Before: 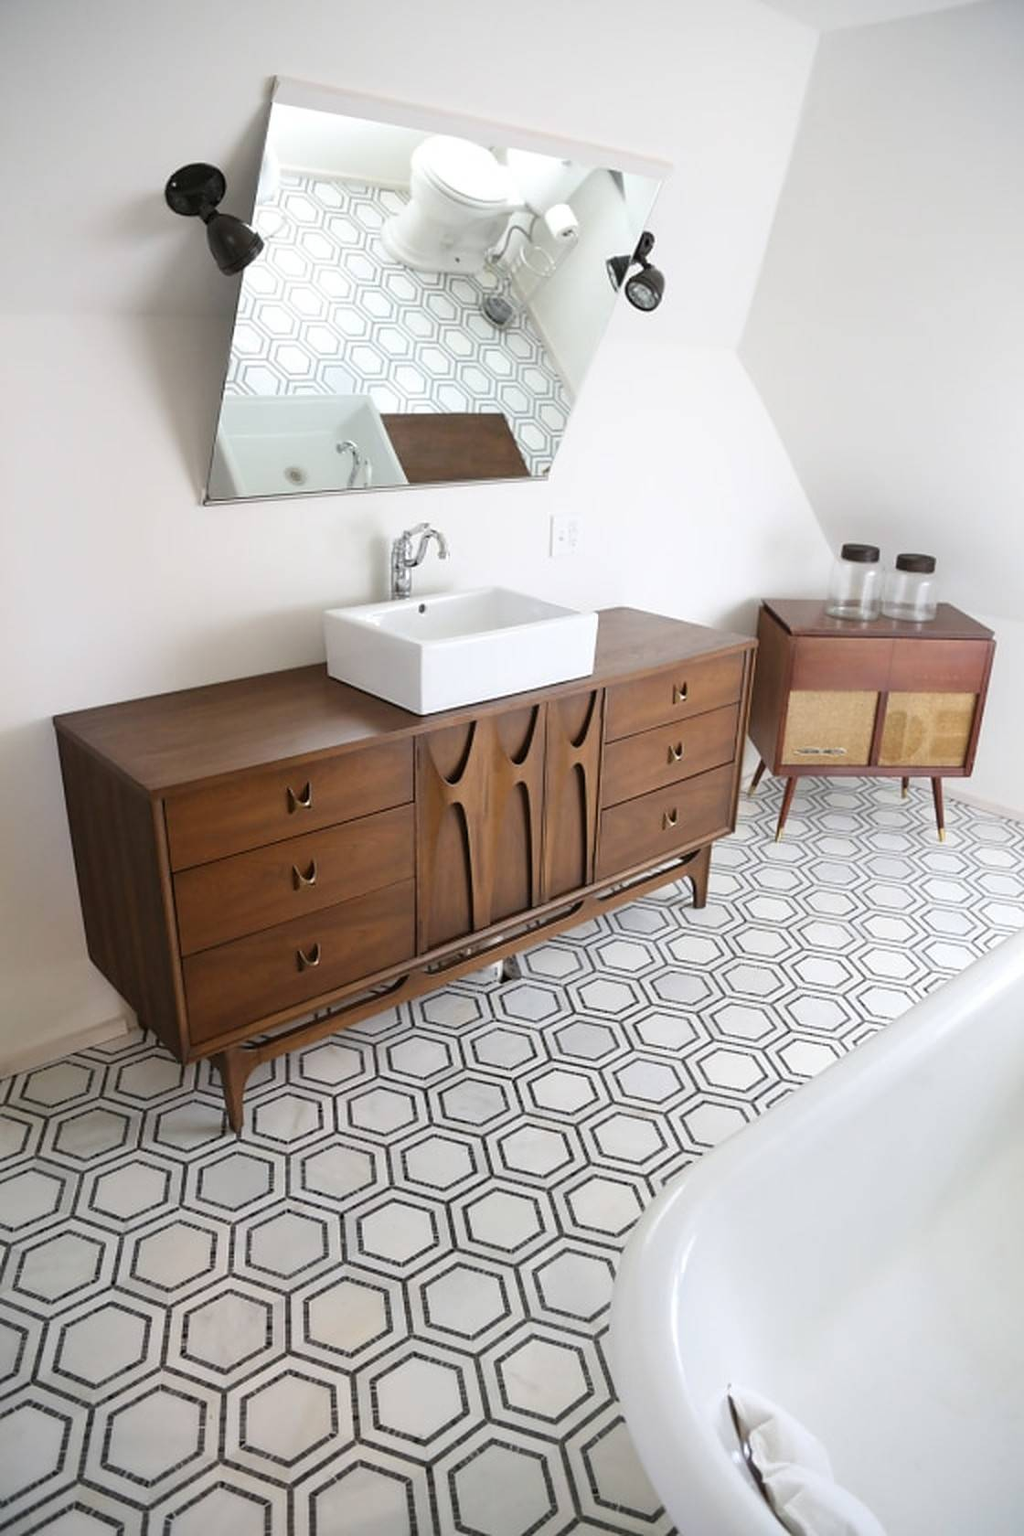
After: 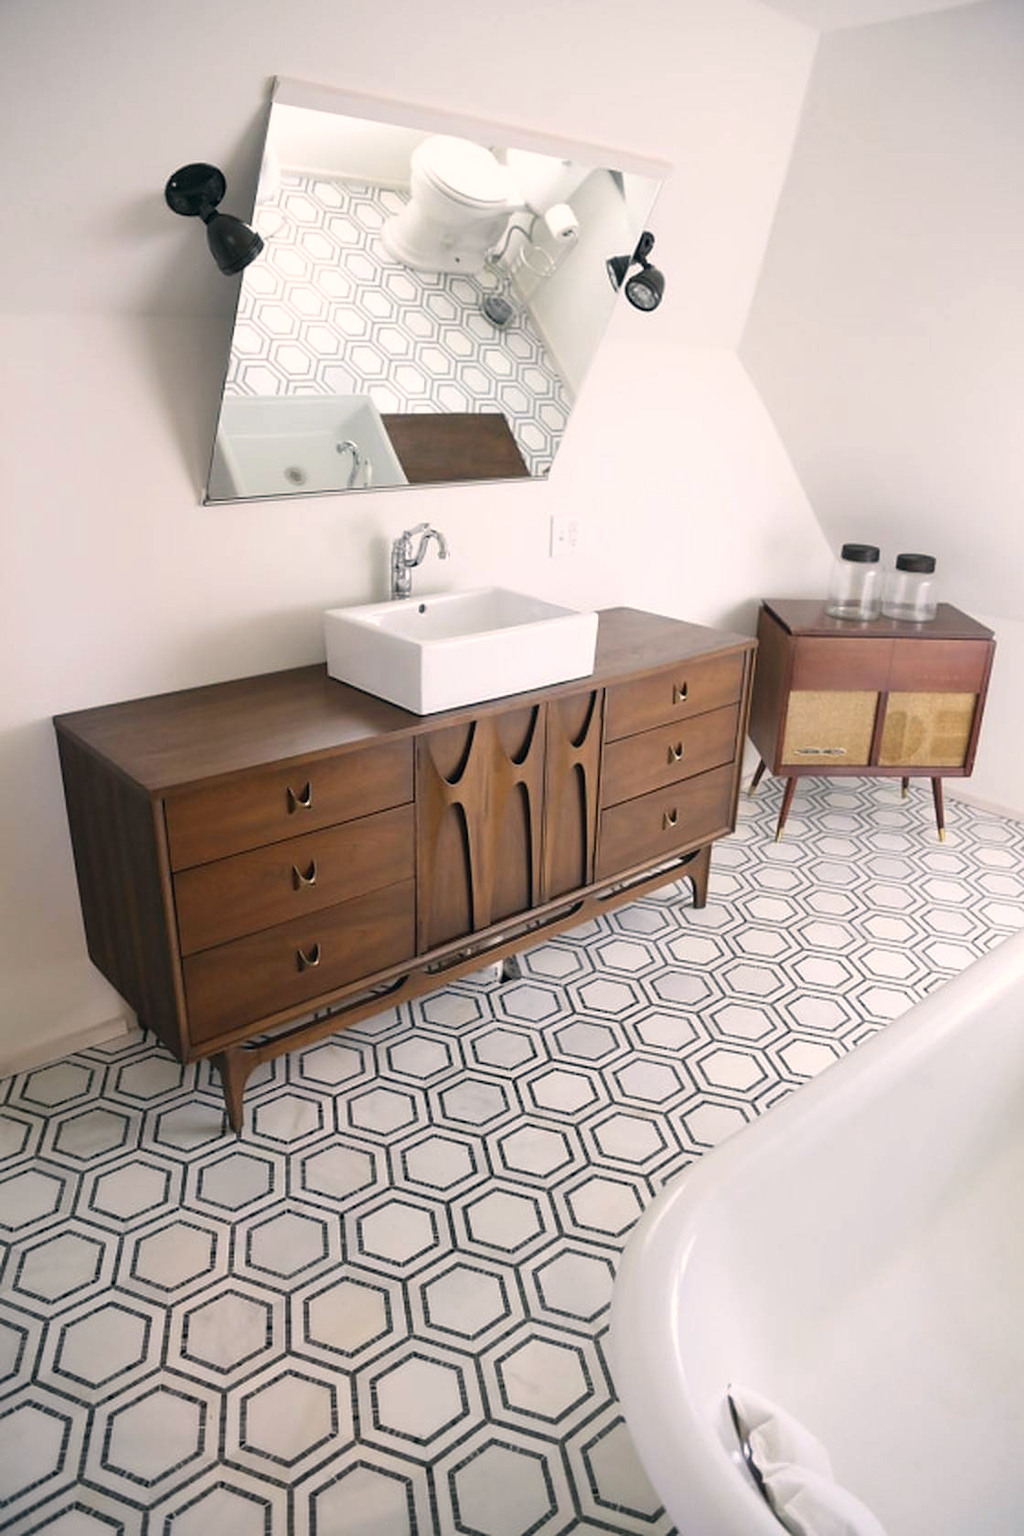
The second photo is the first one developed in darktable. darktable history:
color correction: highlights a* 5.34, highlights b* 5.32, shadows a* -4.5, shadows b* -5.22
